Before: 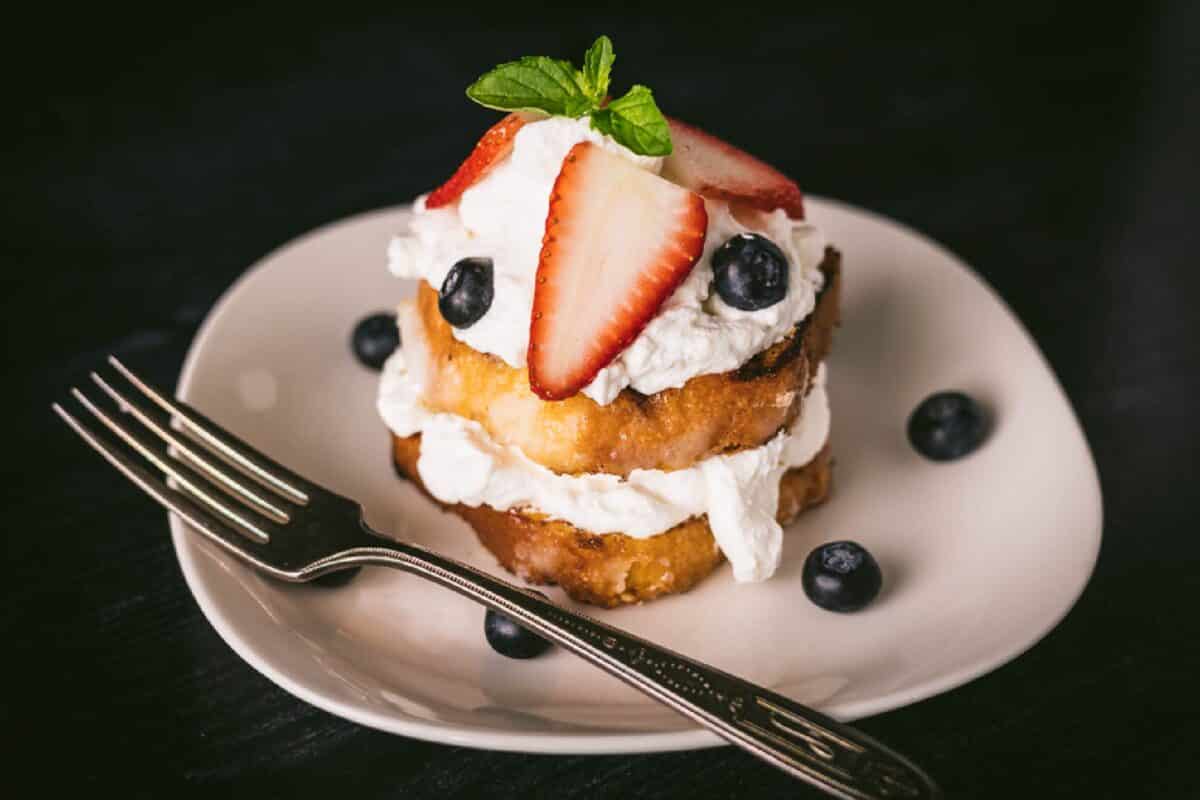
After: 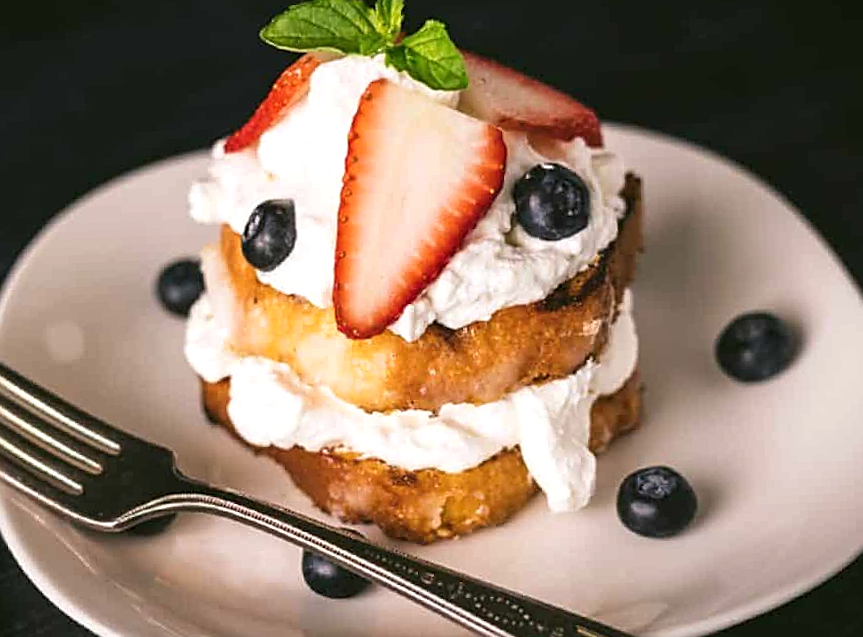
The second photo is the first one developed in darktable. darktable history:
sharpen: on, module defaults
exposure: exposure 0.207 EV, compensate highlight preservation false
crop and rotate: left 17.046%, top 10.659%, right 12.989%, bottom 14.553%
rotate and perspective: rotation -2.56°, automatic cropping off
